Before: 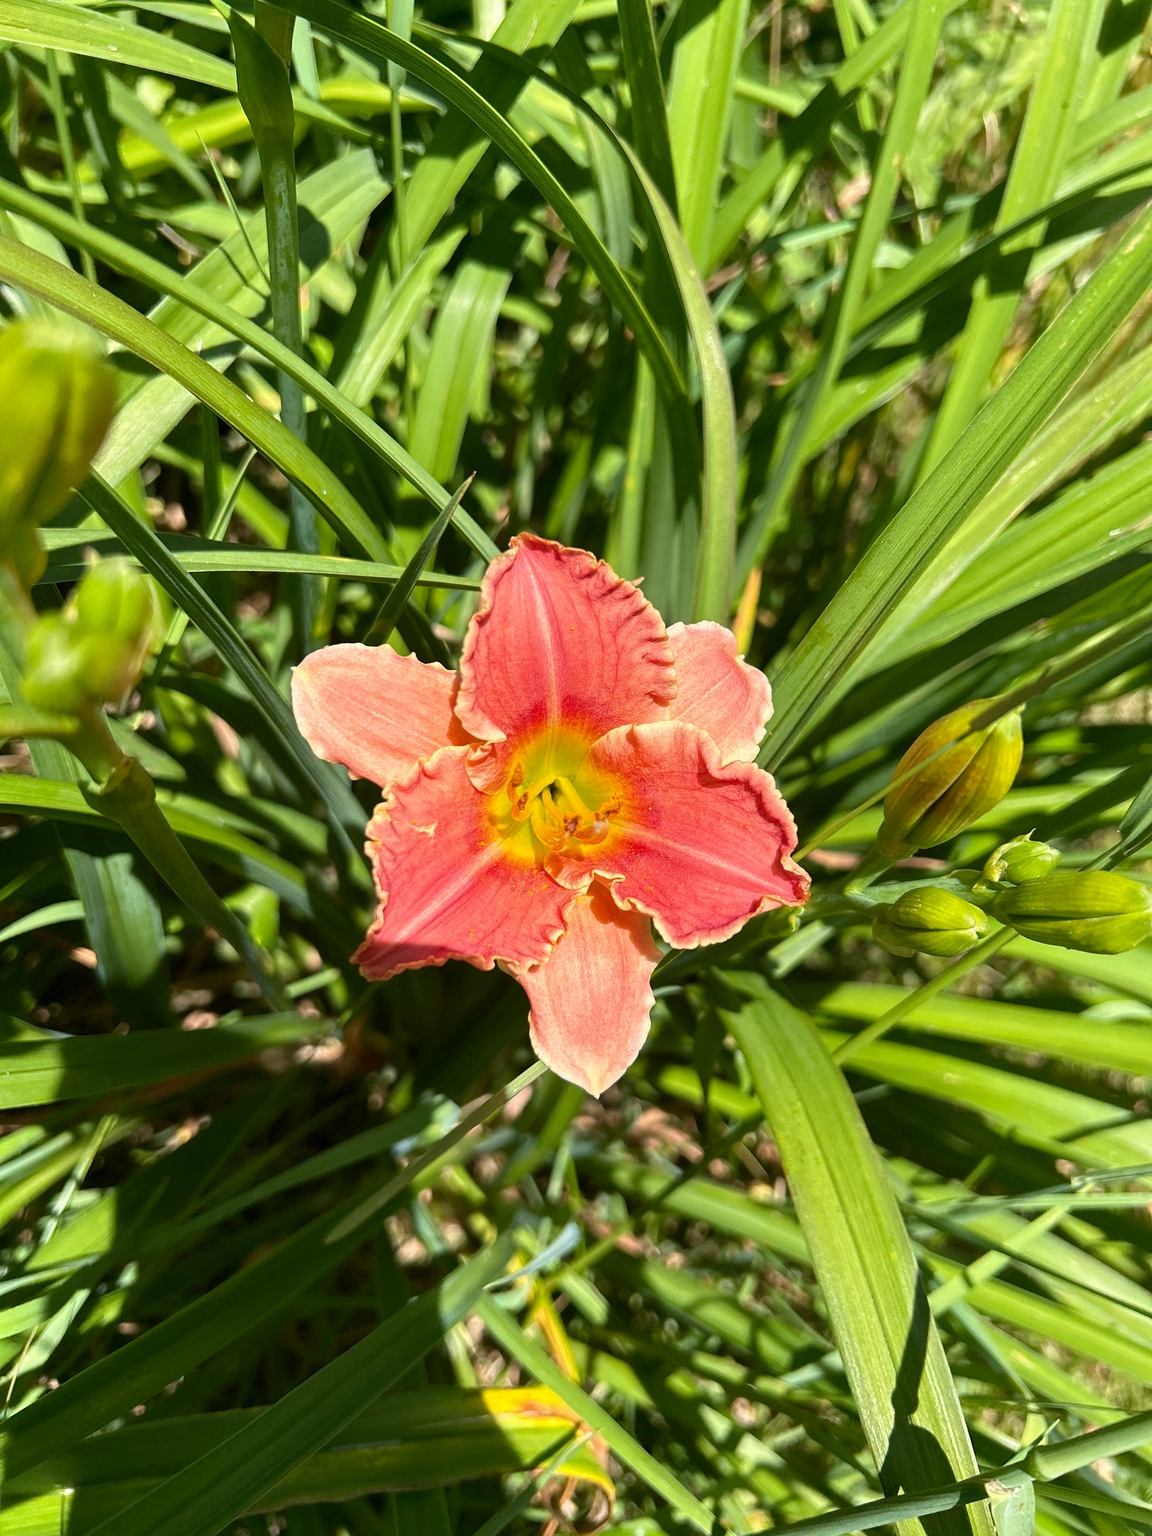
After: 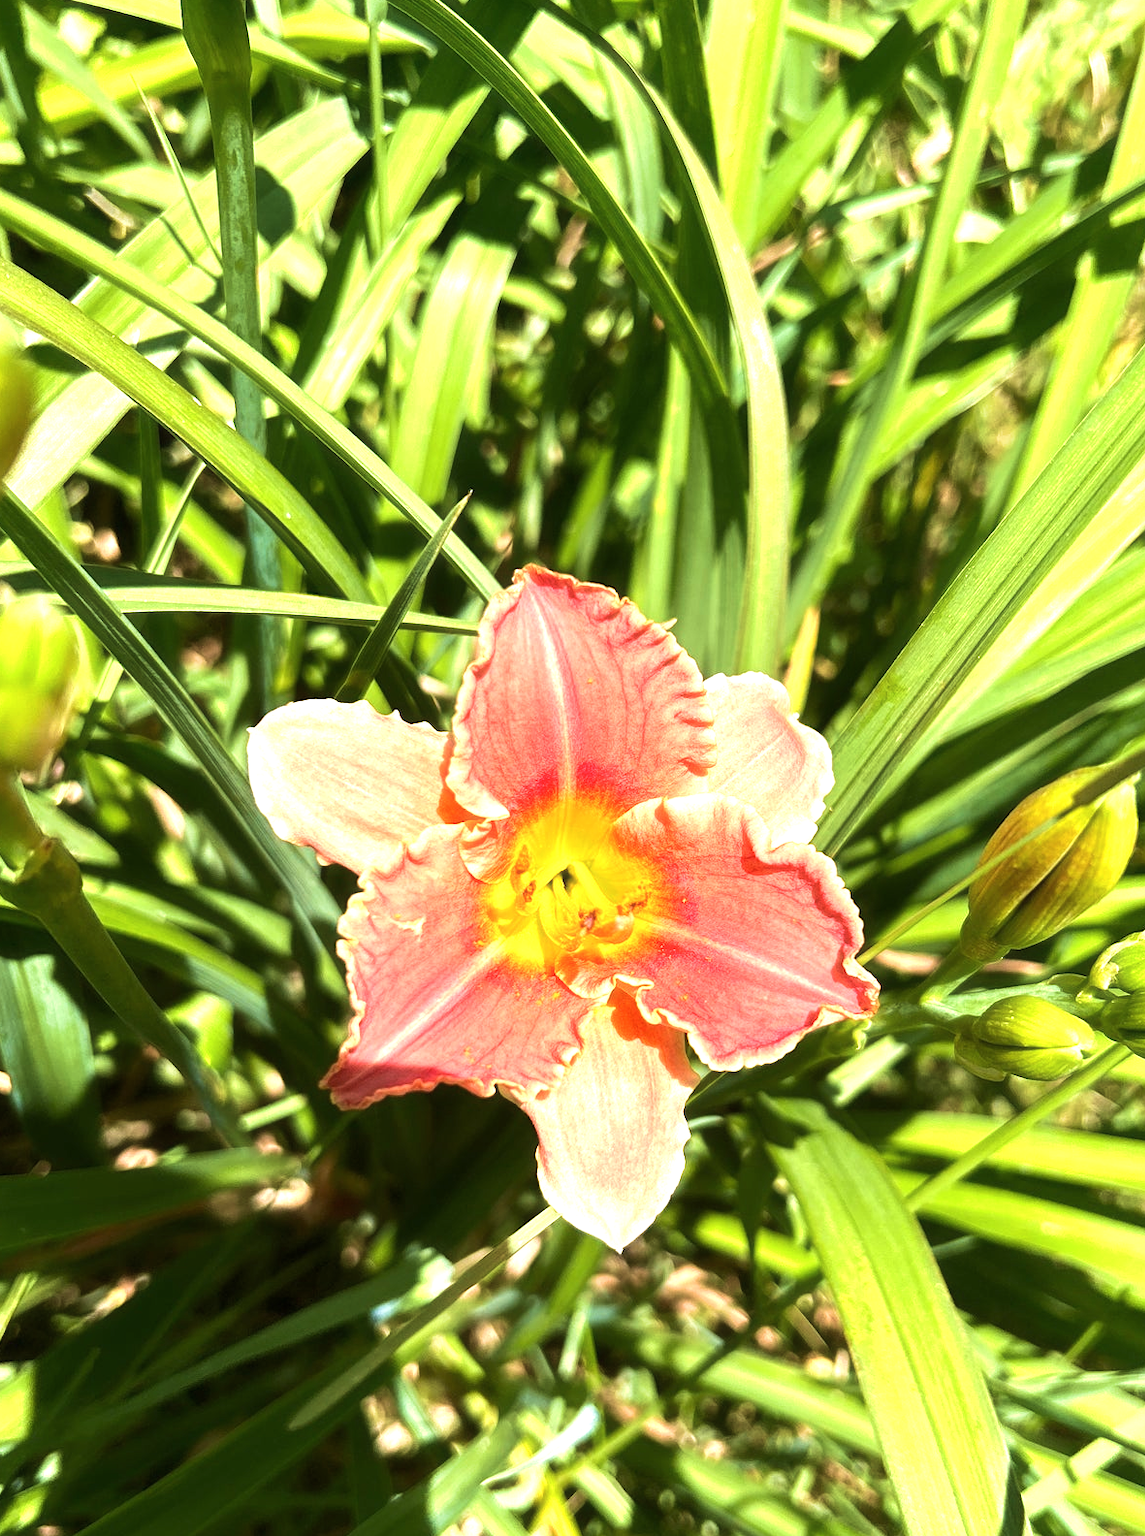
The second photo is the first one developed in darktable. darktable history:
velvia: strength 44.98%
exposure: black level correction 0, exposure 0.694 EV, compensate highlight preservation false
crop and rotate: left 7.622%, top 4.513%, right 10.605%, bottom 13.275%
haze removal: strength -0.099, compatibility mode true, adaptive false
tone equalizer: -8 EV -0.381 EV, -7 EV -0.409 EV, -6 EV -0.297 EV, -5 EV -0.26 EV, -3 EV 0.221 EV, -2 EV 0.351 EV, -1 EV 0.366 EV, +0 EV 0.44 EV, edges refinement/feathering 500, mask exposure compensation -1.57 EV, preserve details guided filter
